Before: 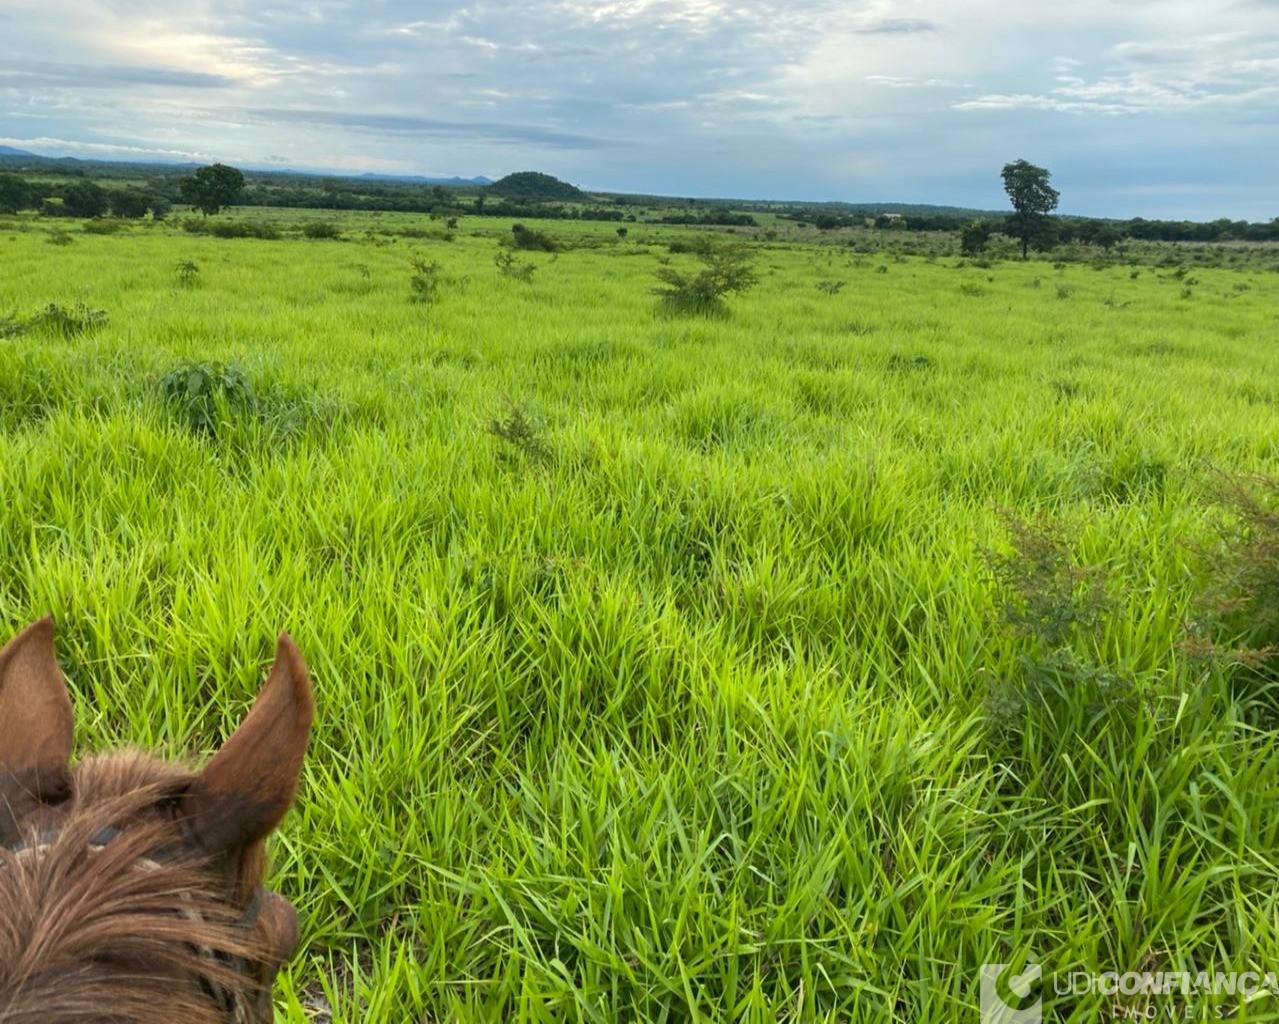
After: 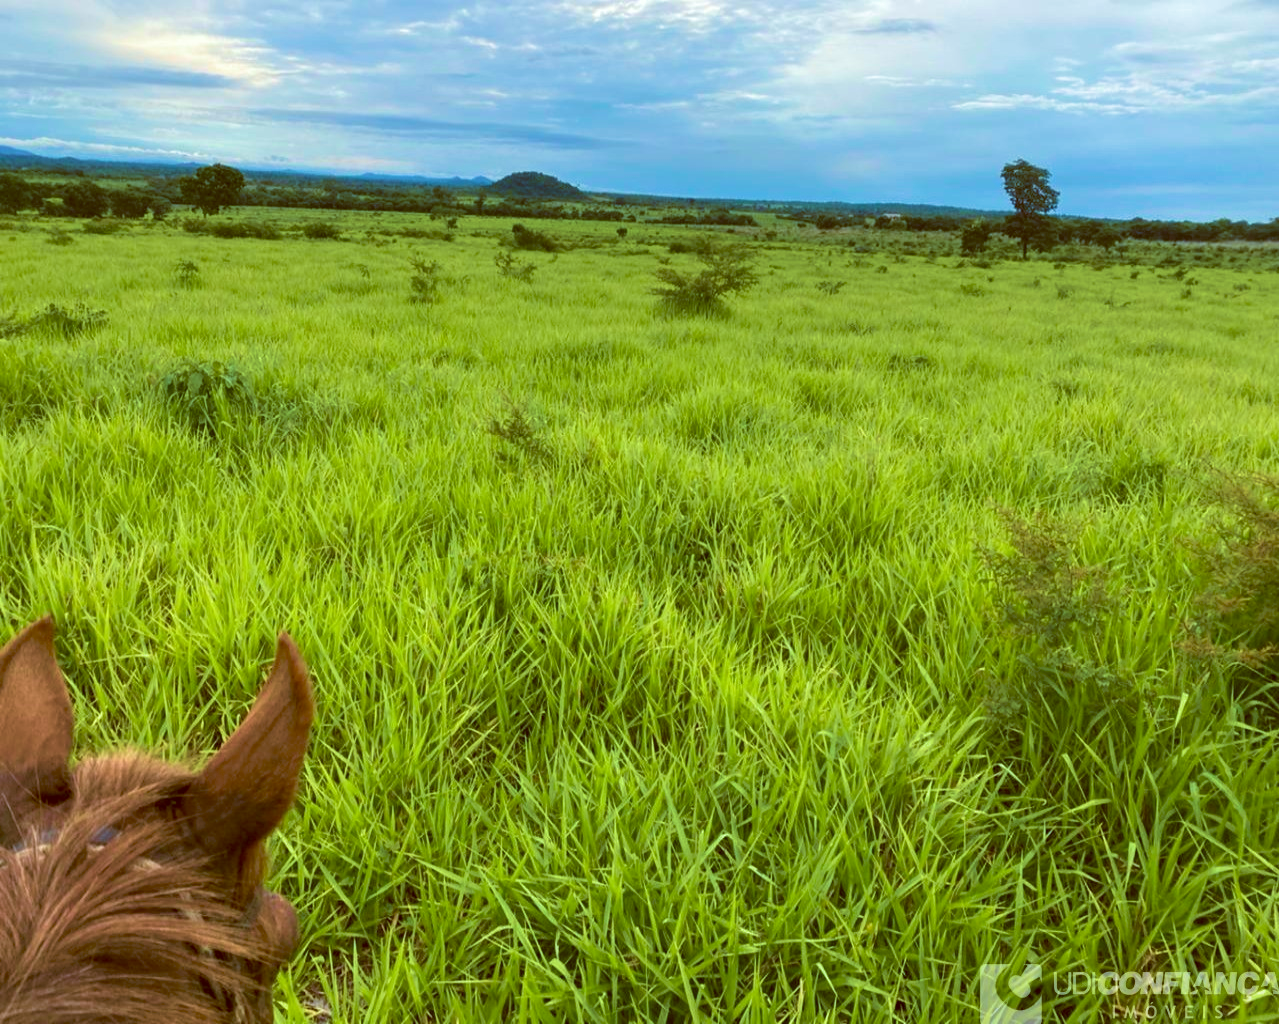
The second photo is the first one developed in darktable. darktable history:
color balance: lift [1, 1.015, 1.004, 0.985], gamma [1, 0.958, 0.971, 1.042], gain [1, 0.956, 0.977, 1.044]
velvia: strength 74%
